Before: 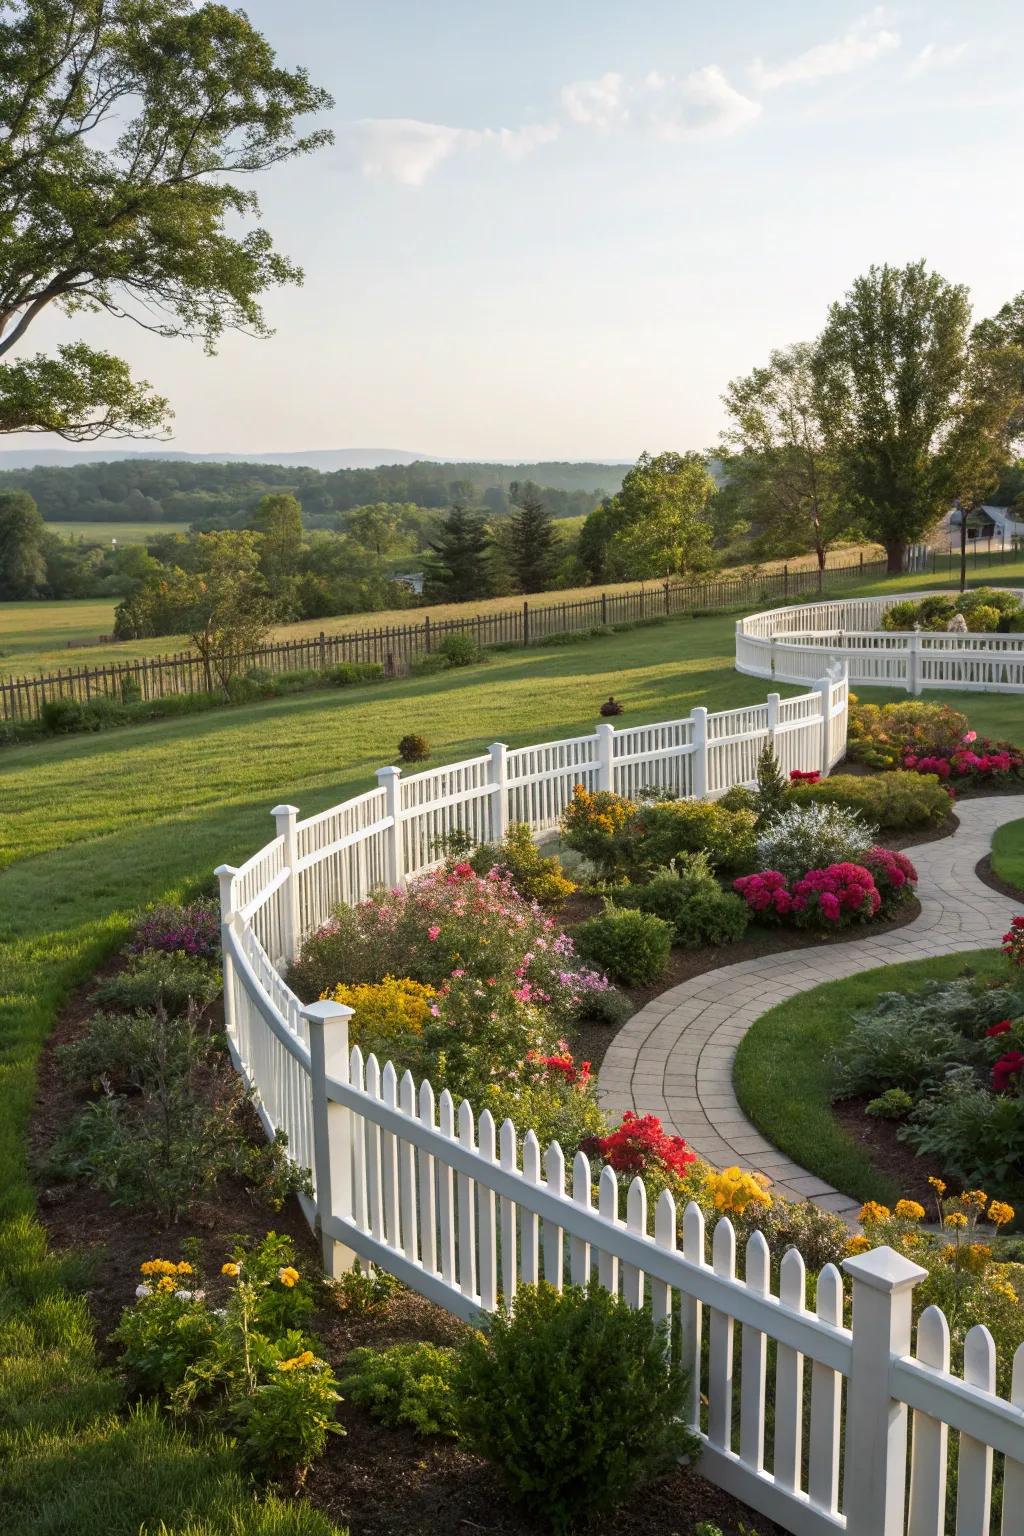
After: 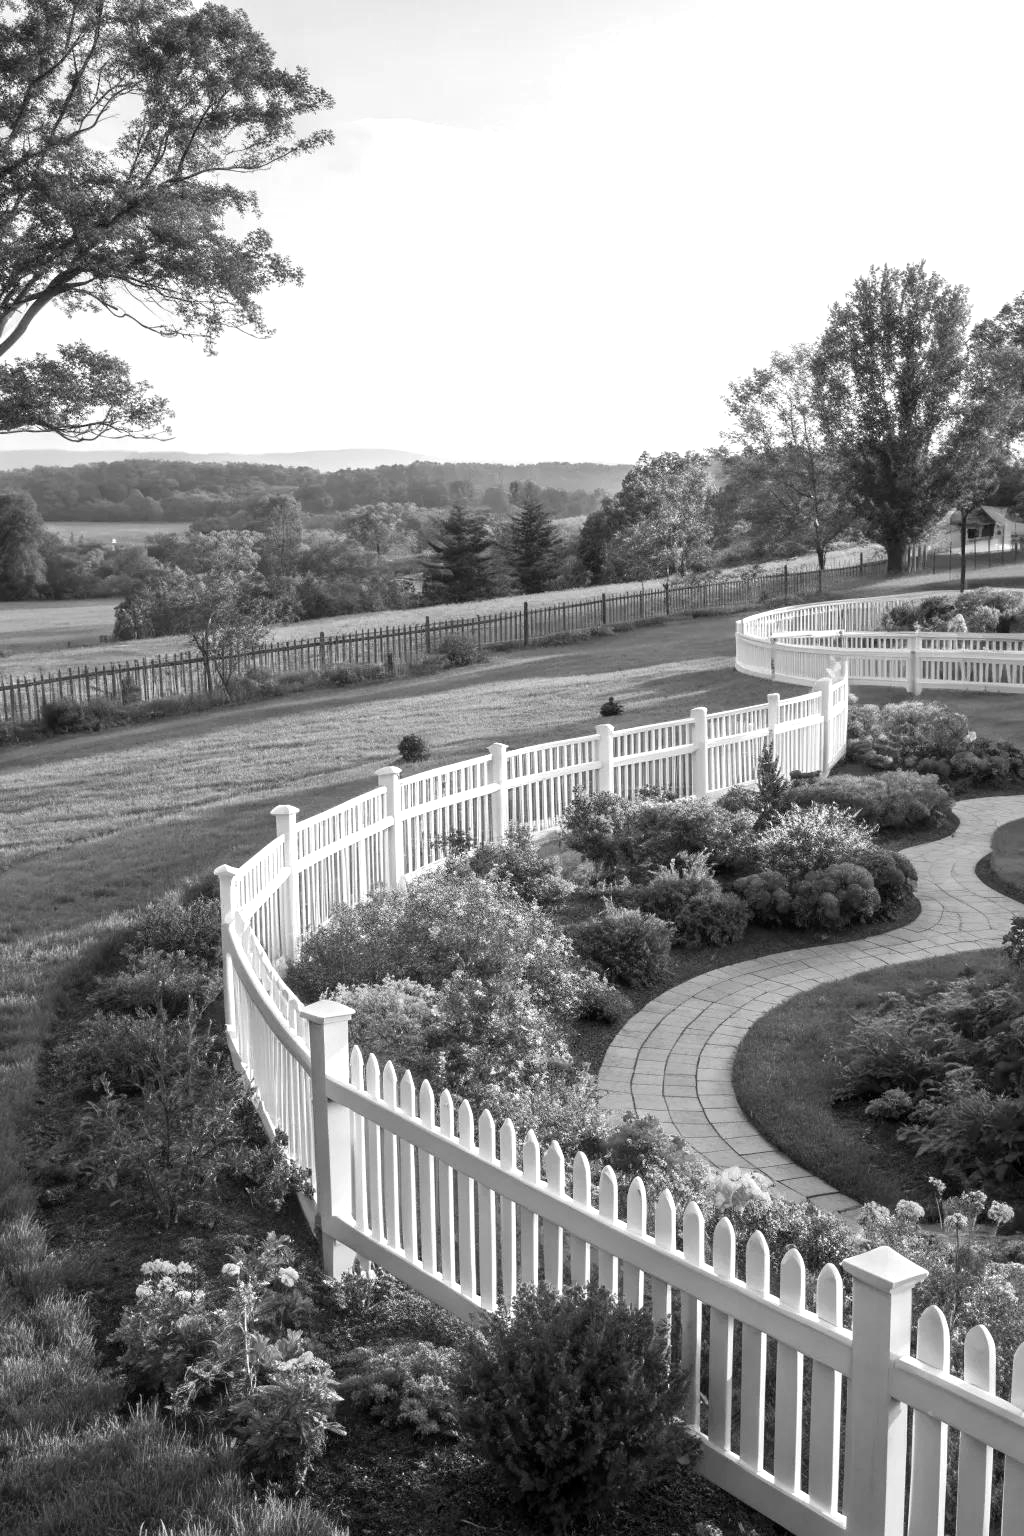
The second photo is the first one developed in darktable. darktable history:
exposure: black level correction 0.001, exposure 0.5 EV, compensate exposure bias true, compensate highlight preservation false
monochrome: on, module defaults
